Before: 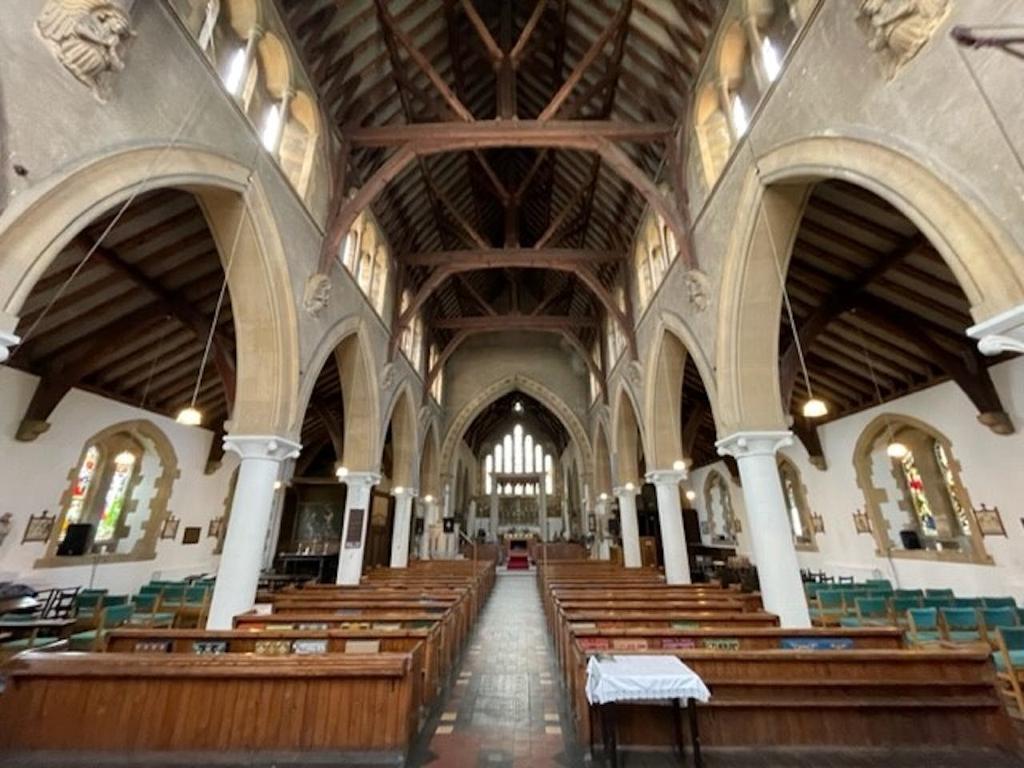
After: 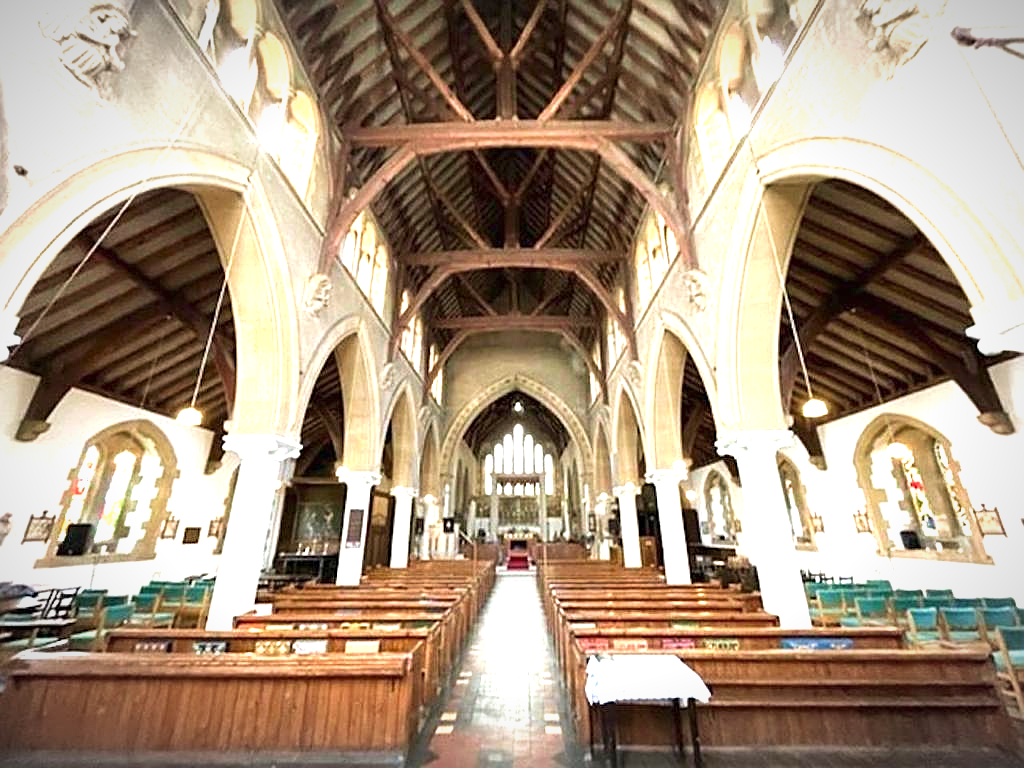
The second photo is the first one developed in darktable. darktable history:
sharpen: on, module defaults
exposure: black level correction 0, exposure 1.569 EV, compensate highlight preservation false
velvia: on, module defaults
vignetting: fall-off start 80.72%, fall-off radius 62.41%, automatic ratio true, width/height ratio 1.413
